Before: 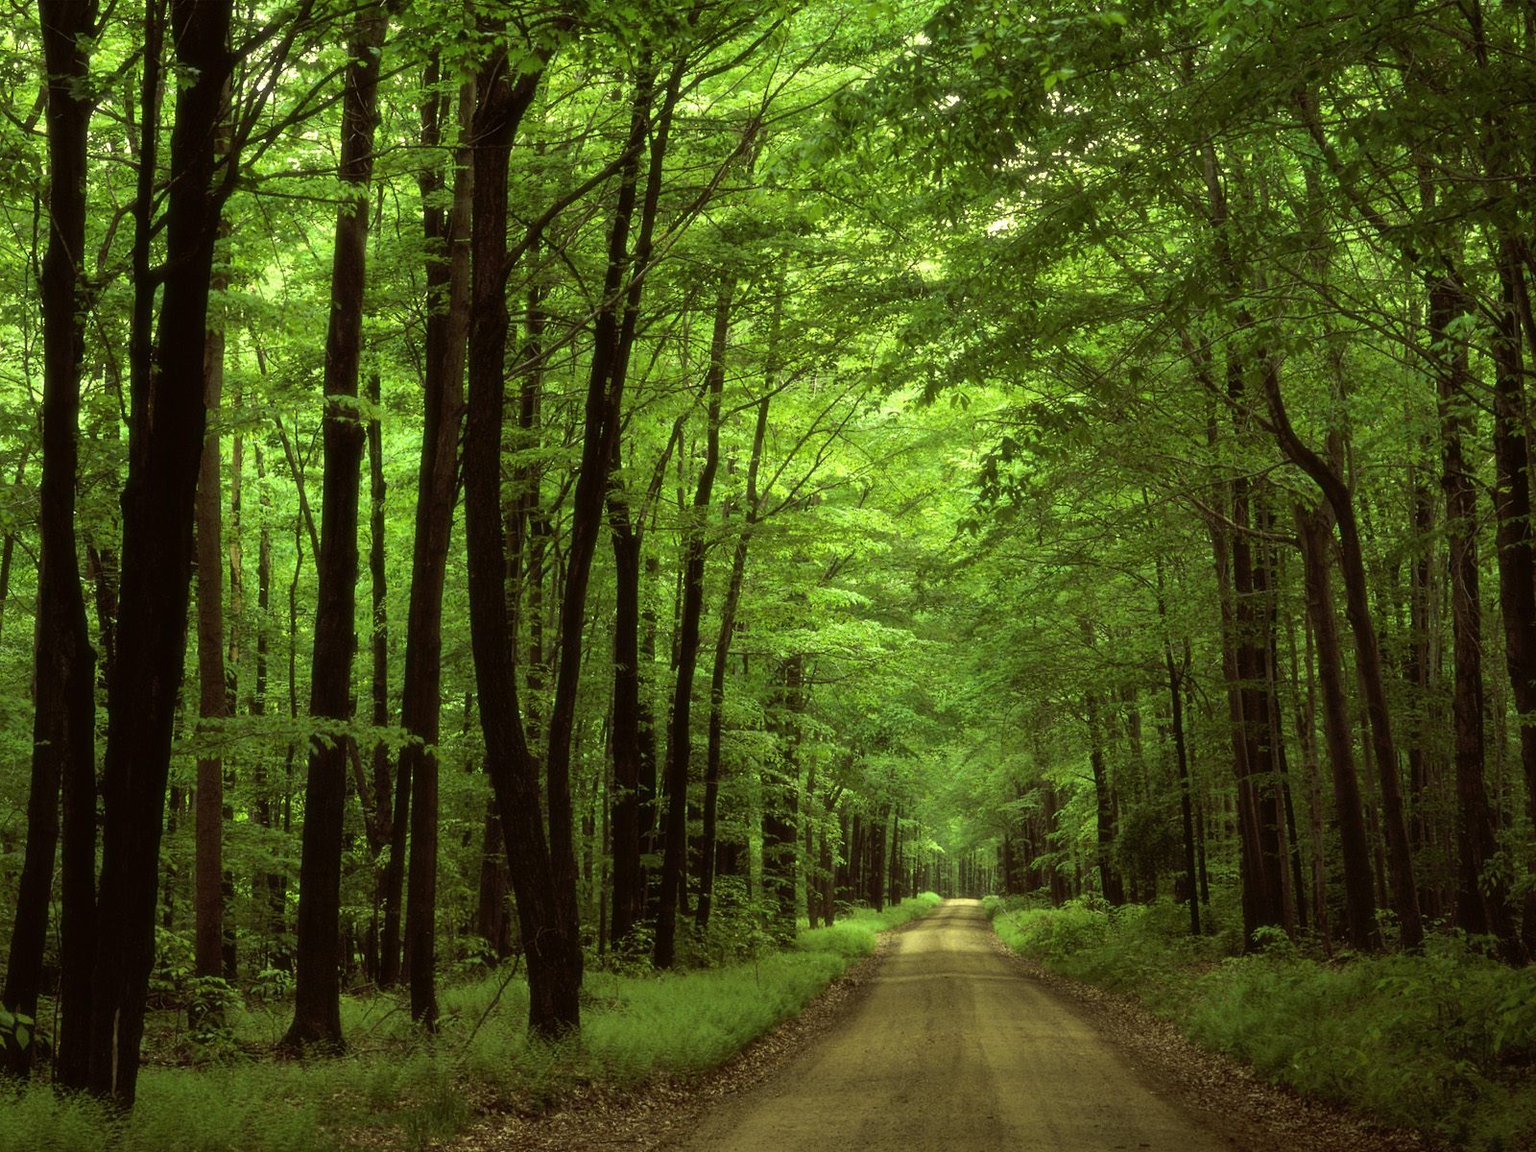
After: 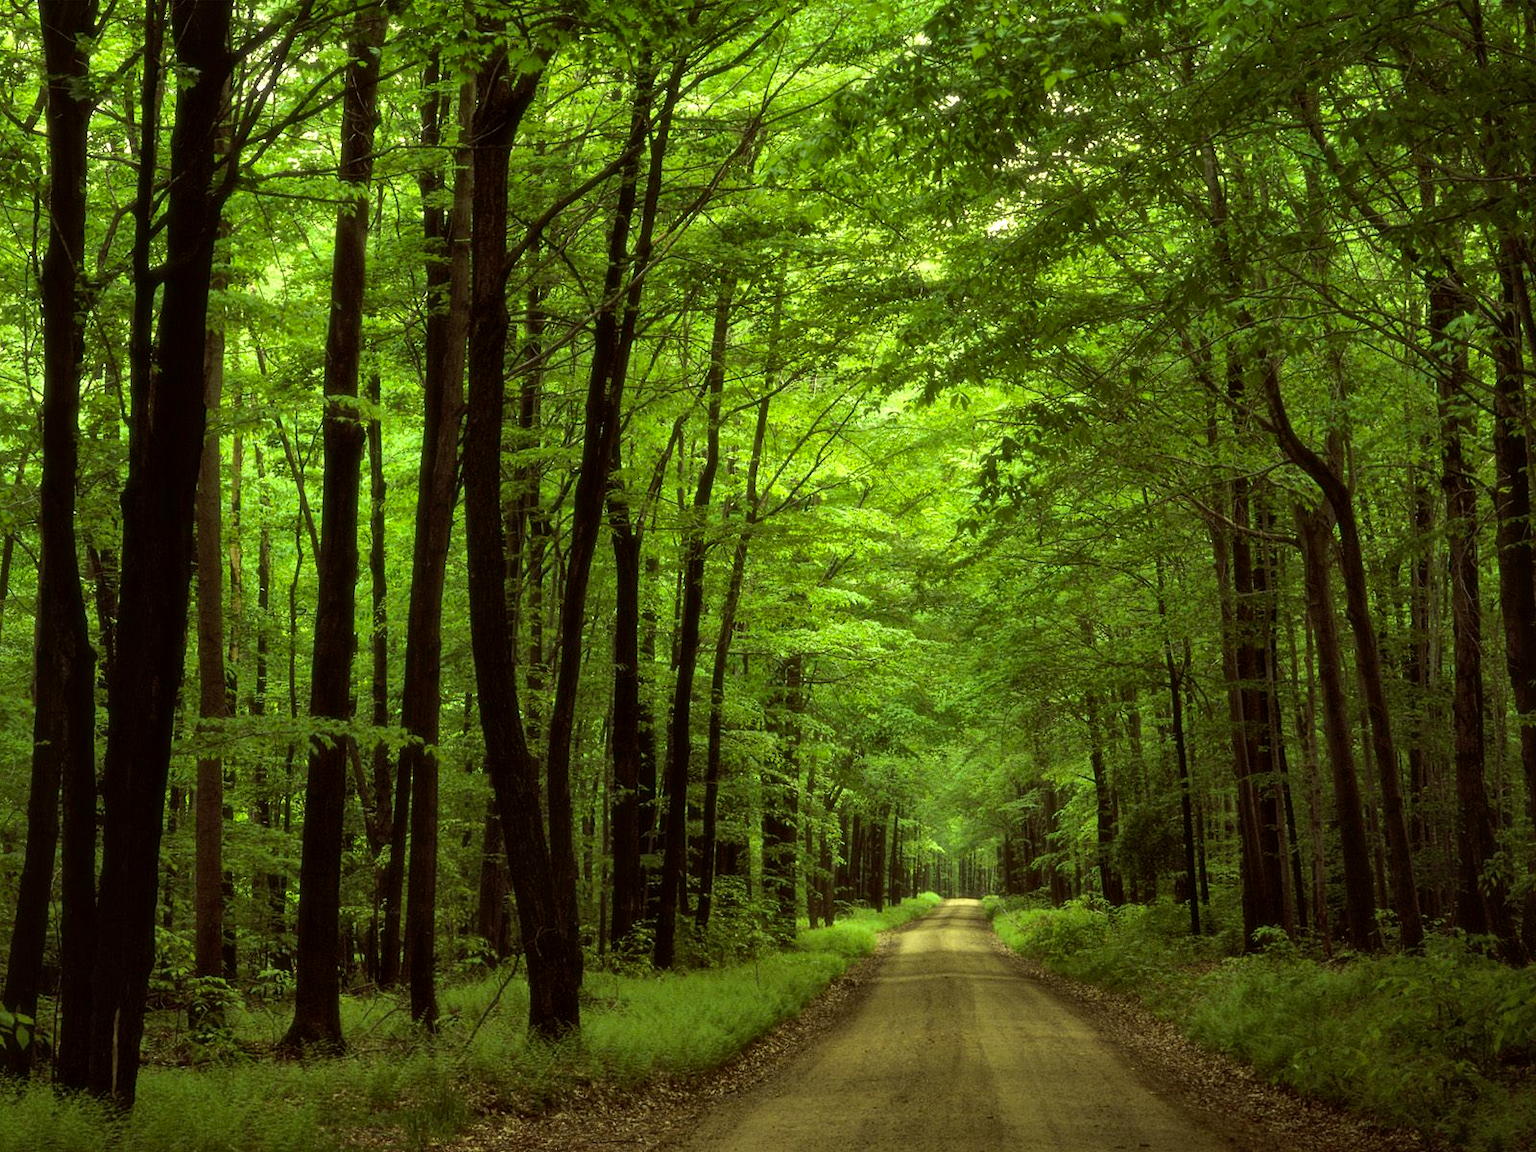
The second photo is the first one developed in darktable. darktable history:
local contrast: mode bilateral grid, contrast 21, coarseness 50, detail 120%, midtone range 0.2
color balance rgb: shadows lift › hue 85.64°, linear chroma grading › global chroma 9.746%, perceptual saturation grading › global saturation 0.325%
